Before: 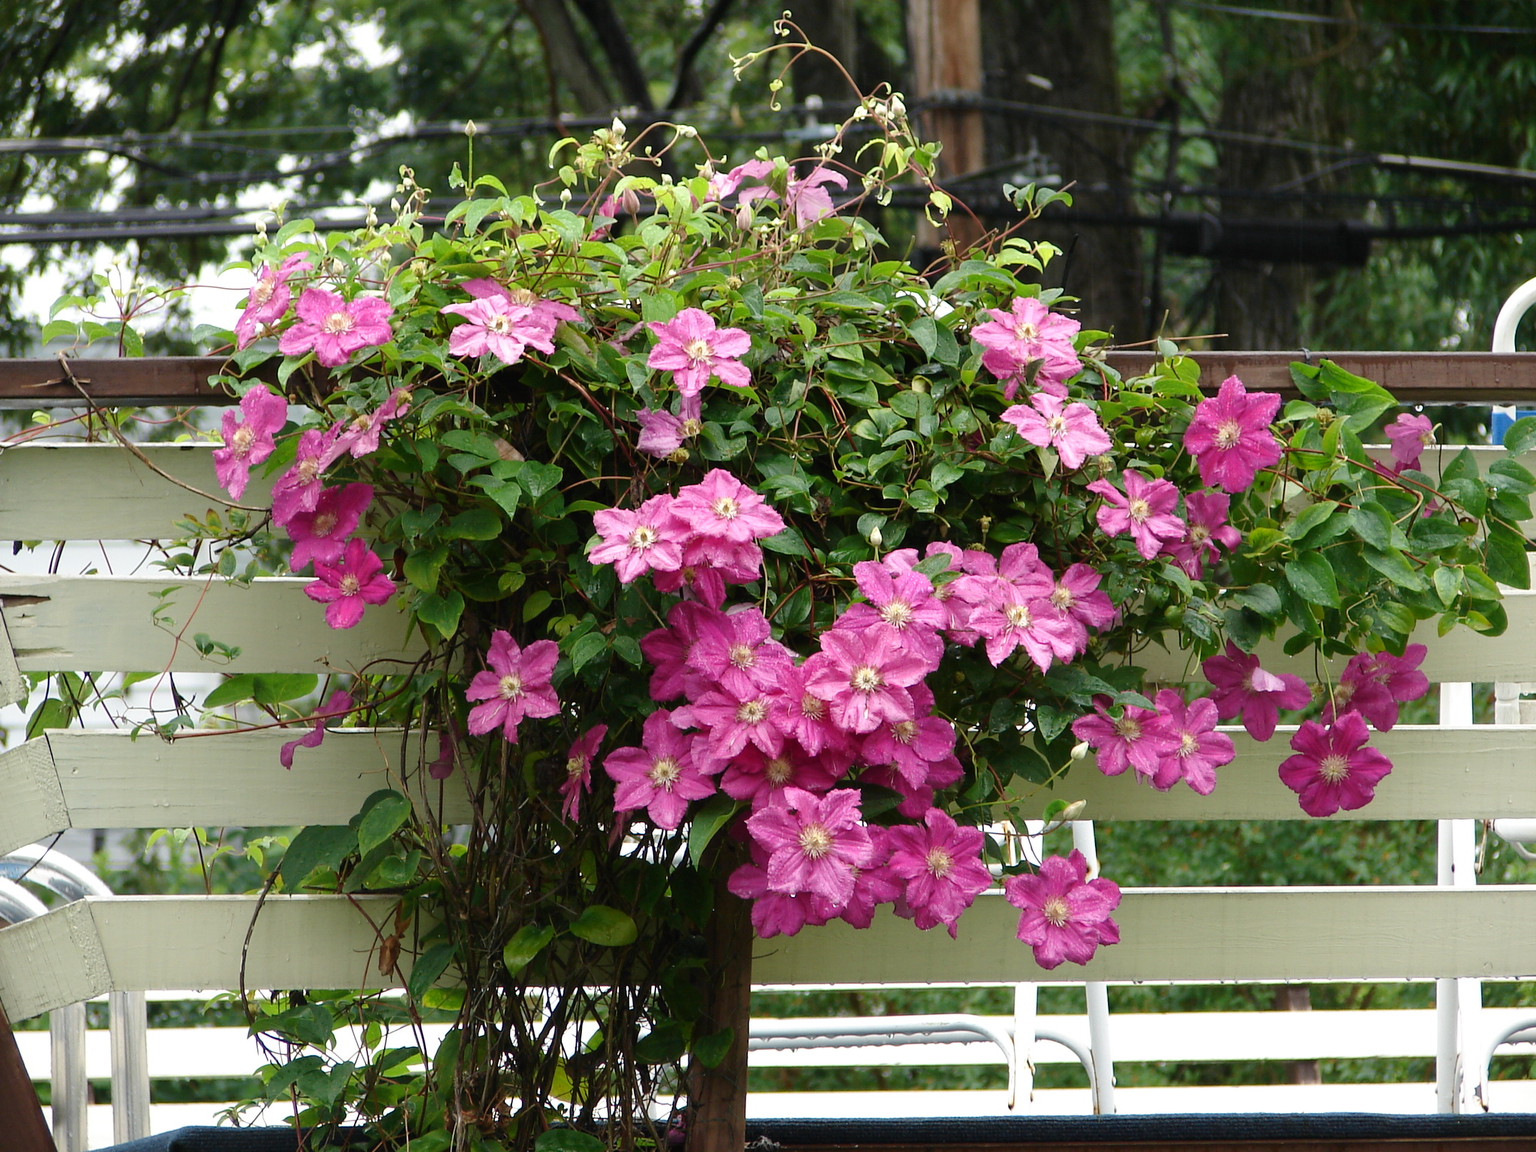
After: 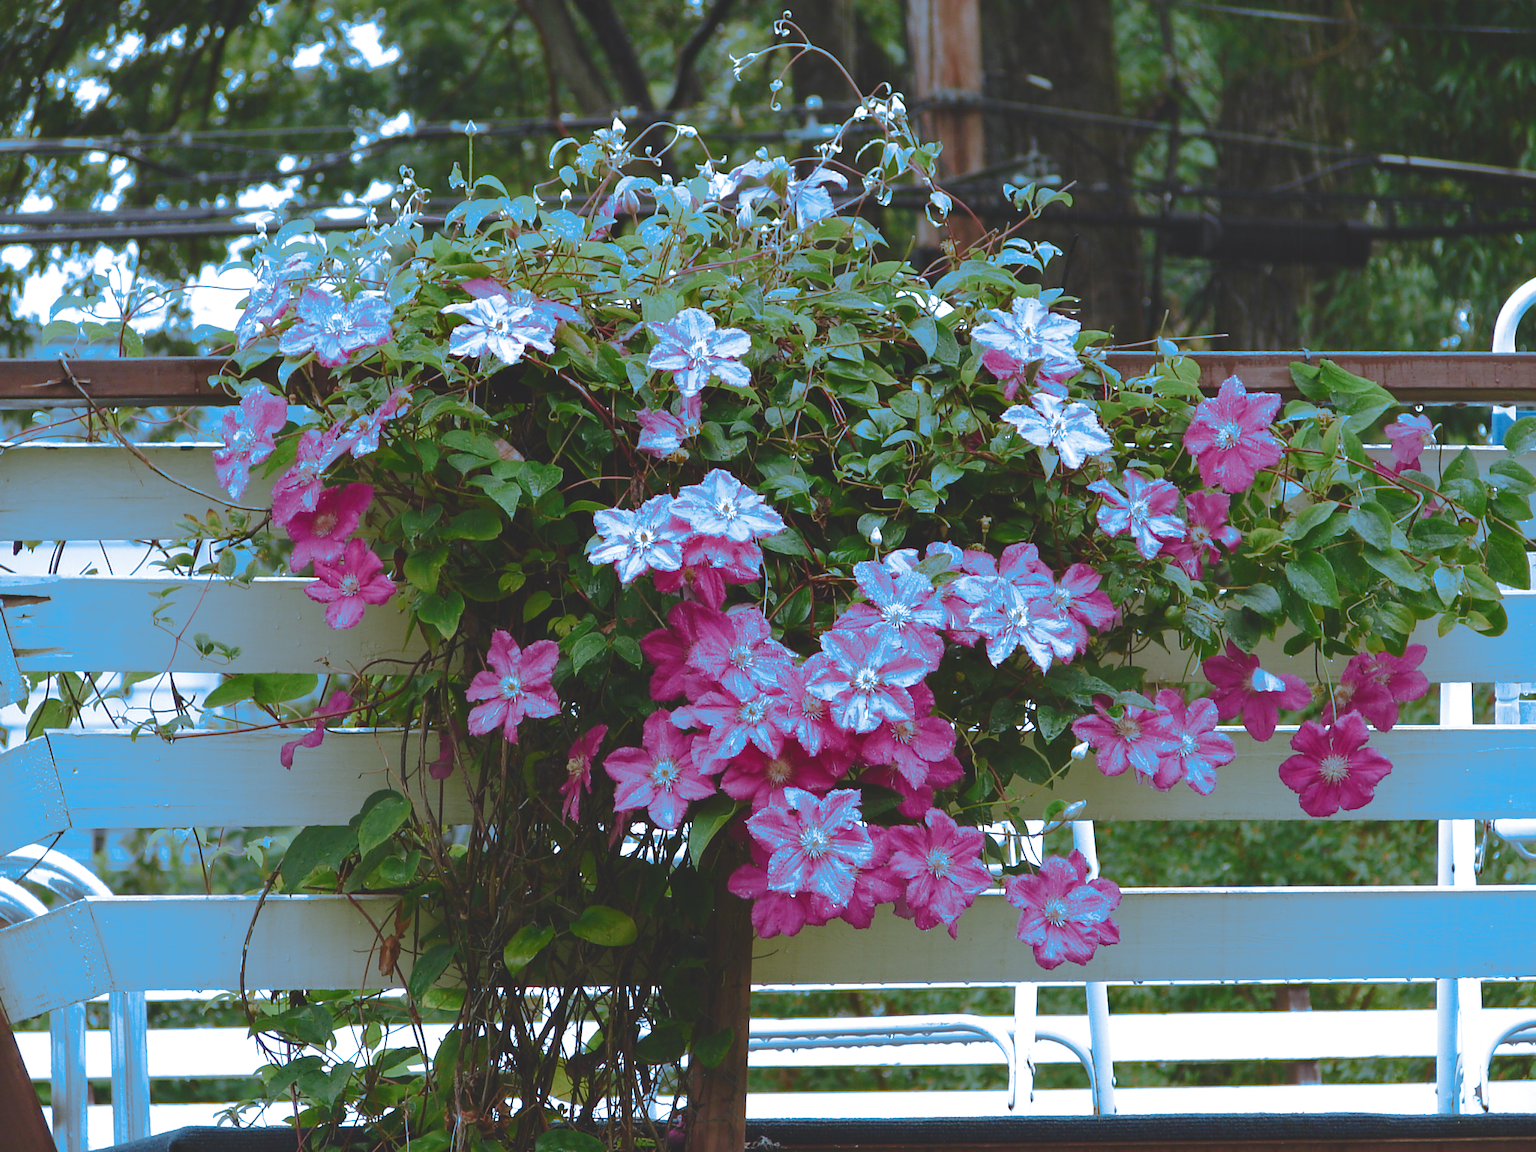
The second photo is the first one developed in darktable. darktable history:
split-toning: shadows › hue 220°, shadows › saturation 0.64, highlights › hue 220°, highlights › saturation 0.64, balance 0, compress 5.22%
color balance rgb: shadows lift › chroma 2%, shadows lift › hue 247.2°, power › chroma 0.3%, power › hue 25.2°, highlights gain › chroma 3%, highlights gain › hue 60°, global offset › luminance 2%, perceptual saturation grading › global saturation 20%, perceptual saturation grading › highlights -20%, perceptual saturation grading › shadows 30%
contrast equalizer: octaves 7, y [[0.6 ×6], [0.55 ×6], [0 ×6], [0 ×6], [0 ×6]], mix 0.15
